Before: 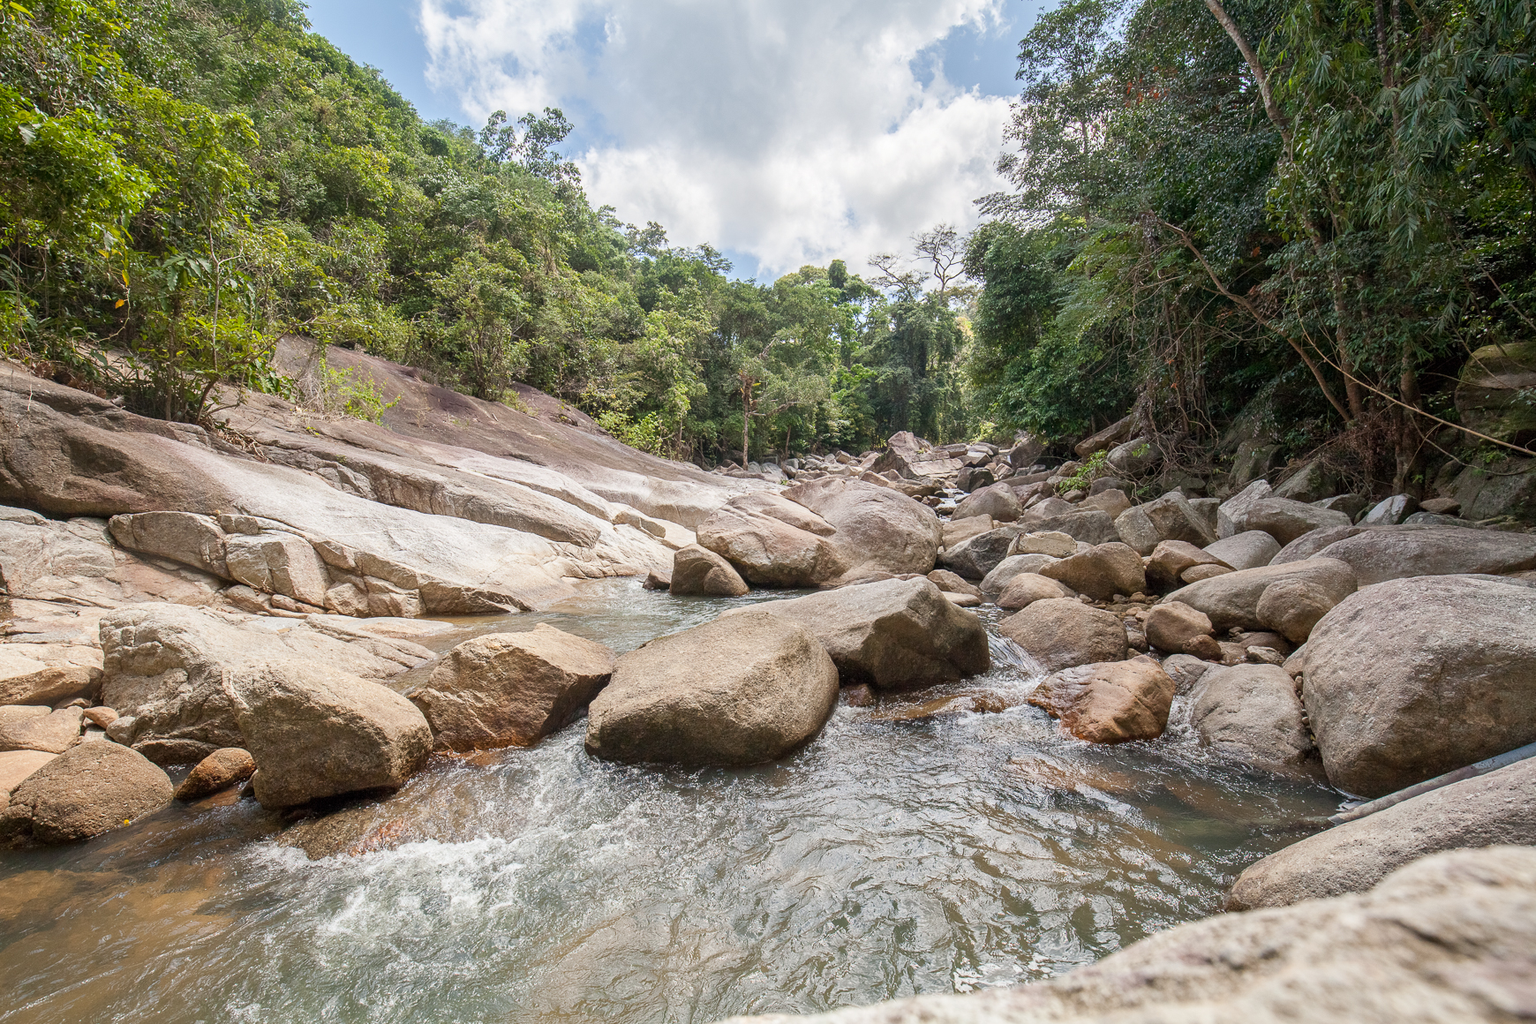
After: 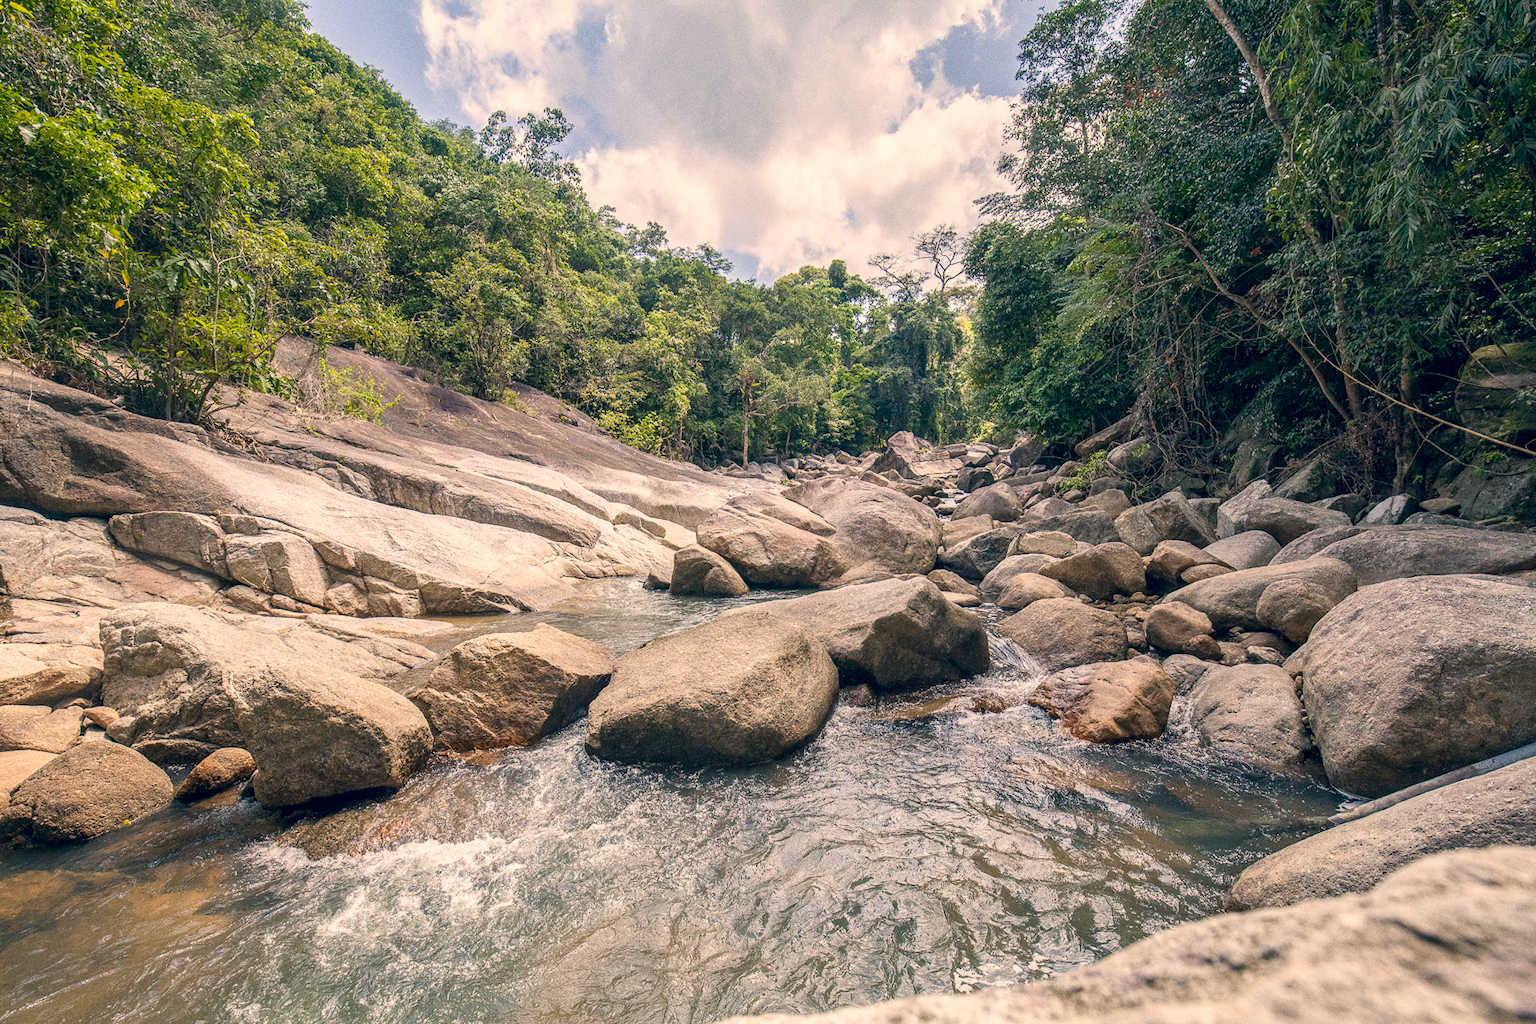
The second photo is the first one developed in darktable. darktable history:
grain: strength 26%
color correction: highlights a* 10.32, highlights b* 14.66, shadows a* -9.59, shadows b* -15.02
local contrast: on, module defaults
